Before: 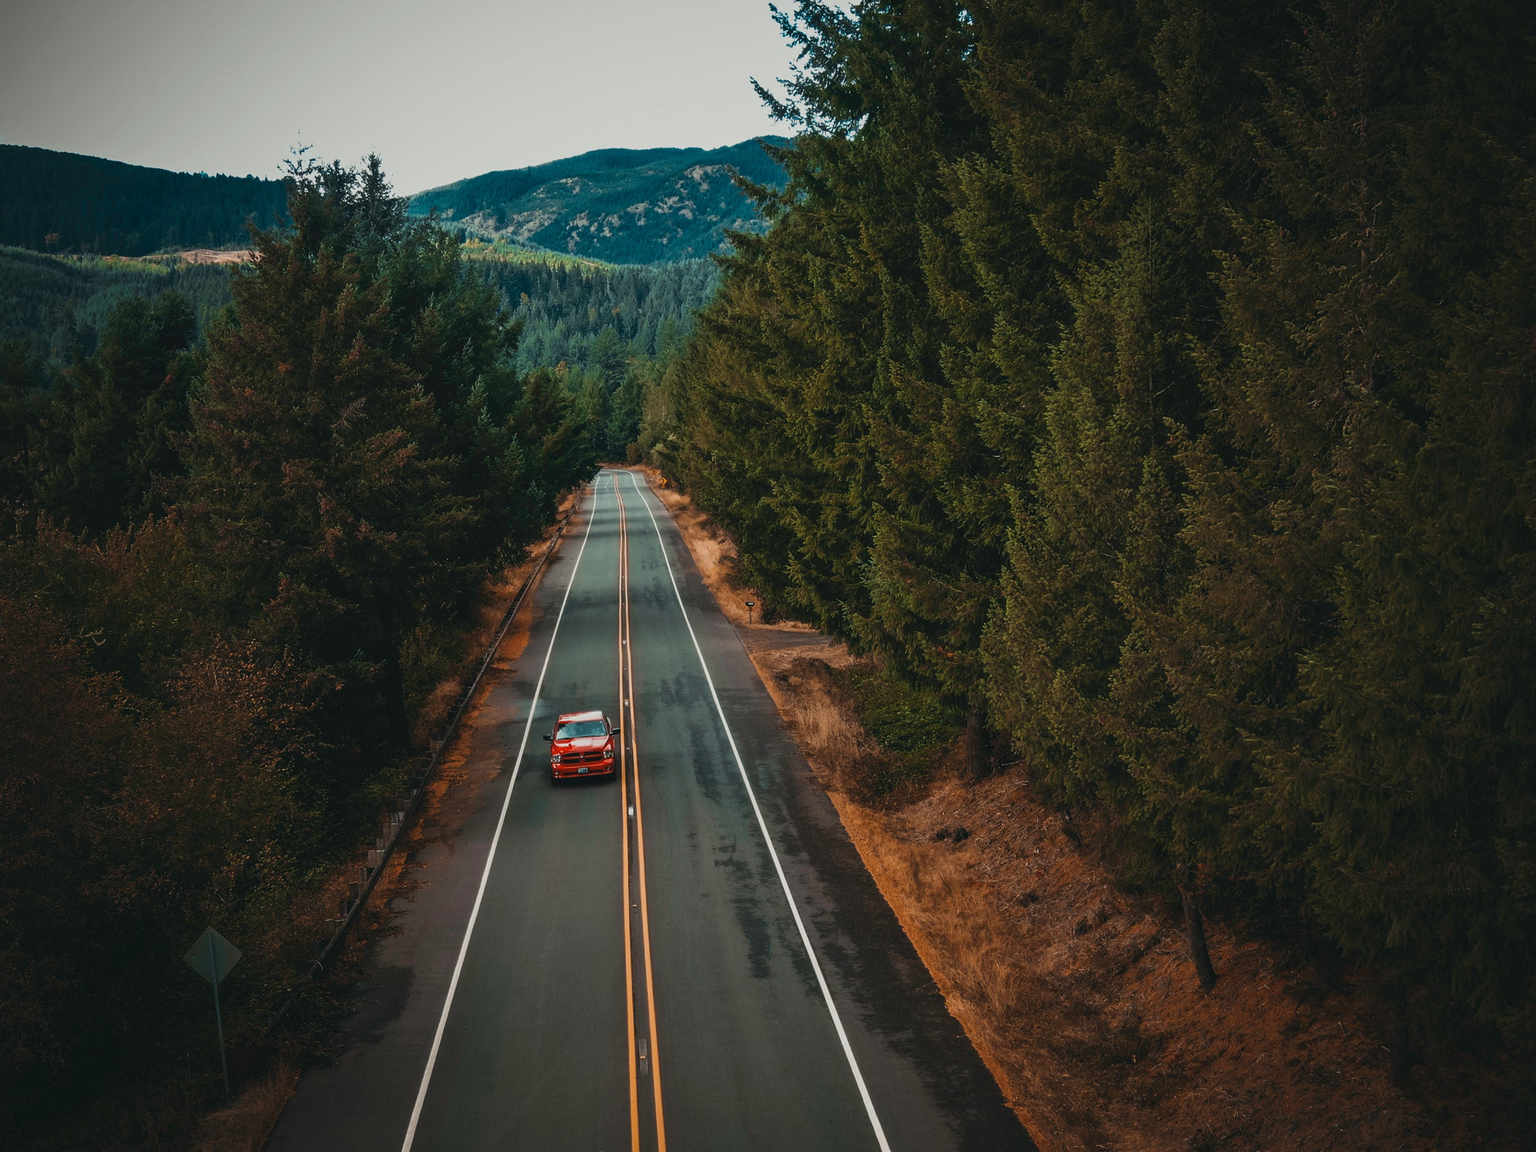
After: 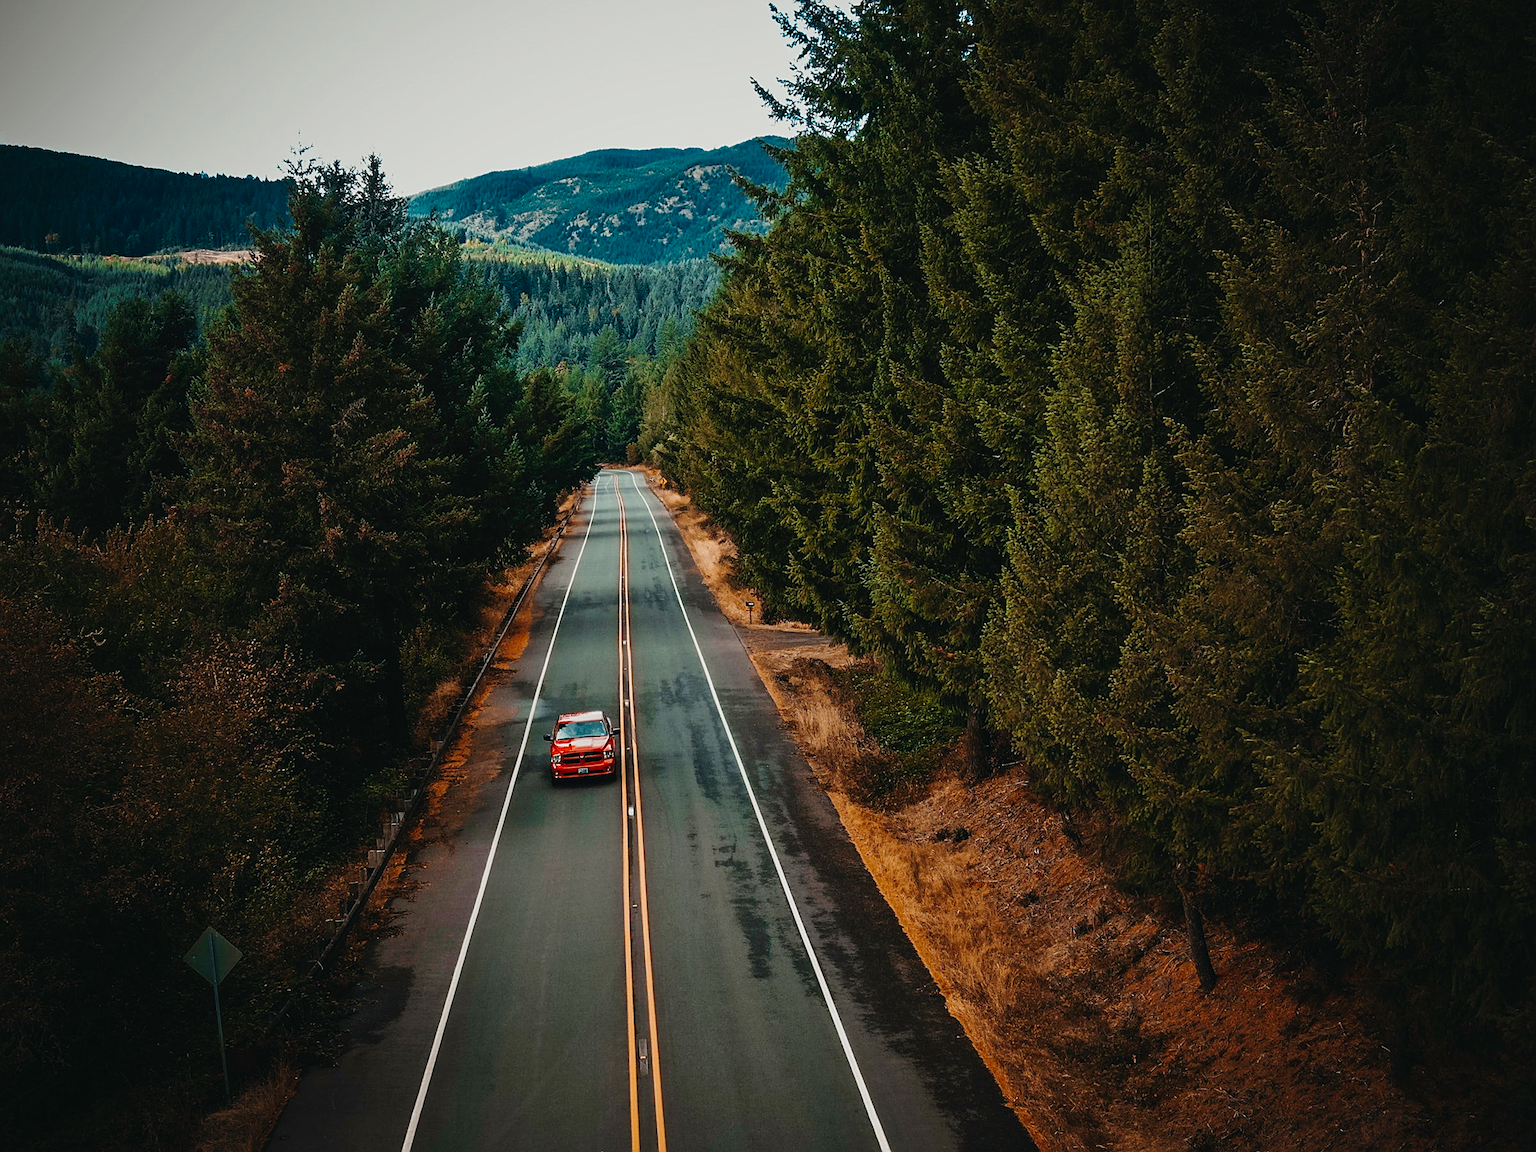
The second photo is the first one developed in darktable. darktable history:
sharpen: on, module defaults
tone curve: curves: ch0 [(0, 0) (0.003, 0.001) (0.011, 0.004) (0.025, 0.013) (0.044, 0.022) (0.069, 0.035) (0.1, 0.053) (0.136, 0.088) (0.177, 0.149) (0.224, 0.213) (0.277, 0.293) (0.335, 0.381) (0.399, 0.463) (0.468, 0.546) (0.543, 0.616) (0.623, 0.693) (0.709, 0.766) (0.801, 0.843) (0.898, 0.921) (1, 1)], preserve colors none
